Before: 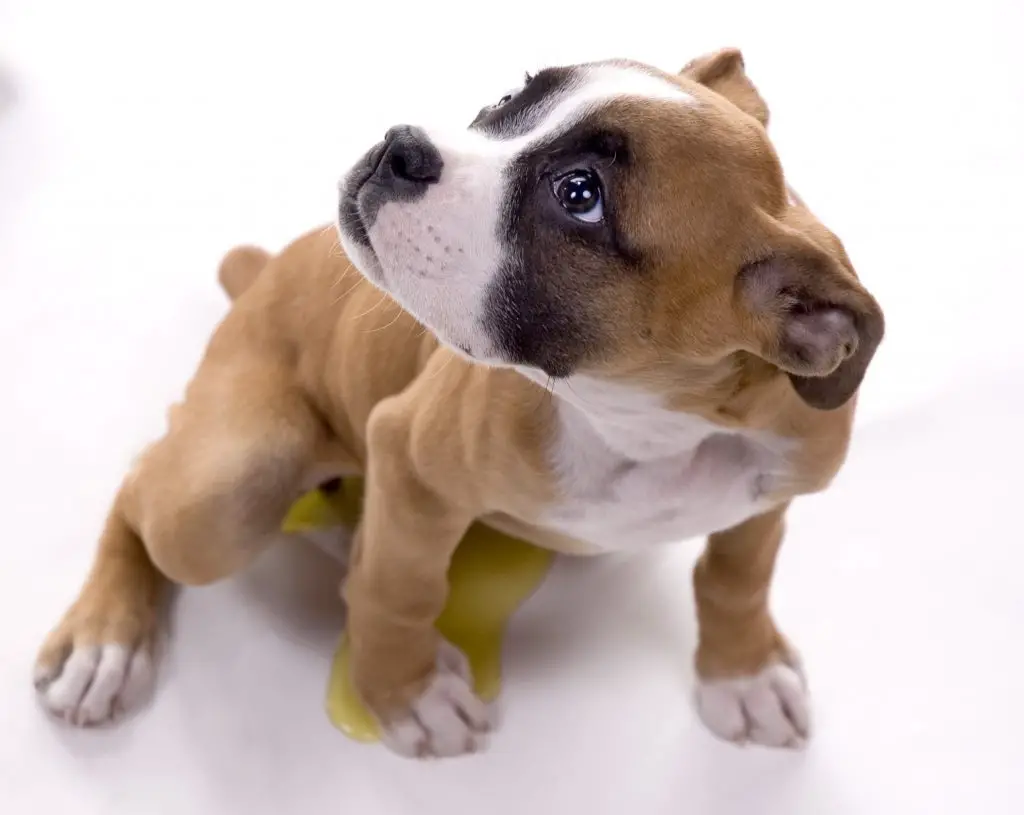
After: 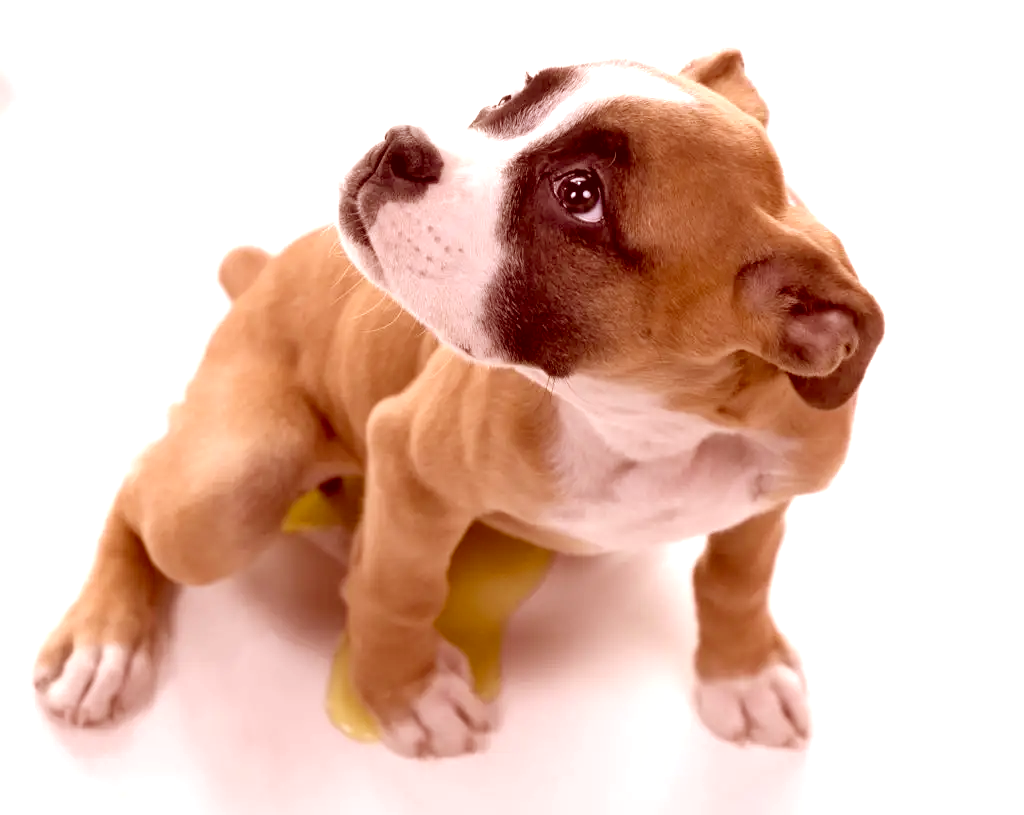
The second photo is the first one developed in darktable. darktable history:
color correction: highlights a* 9.03, highlights b* 8.71, shadows a* 40, shadows b* 40, saturation 0.8
exposure: black level correction 0.001, exposure 0.5 EV, compensate exposure bias true, compensate highlight preservation false
